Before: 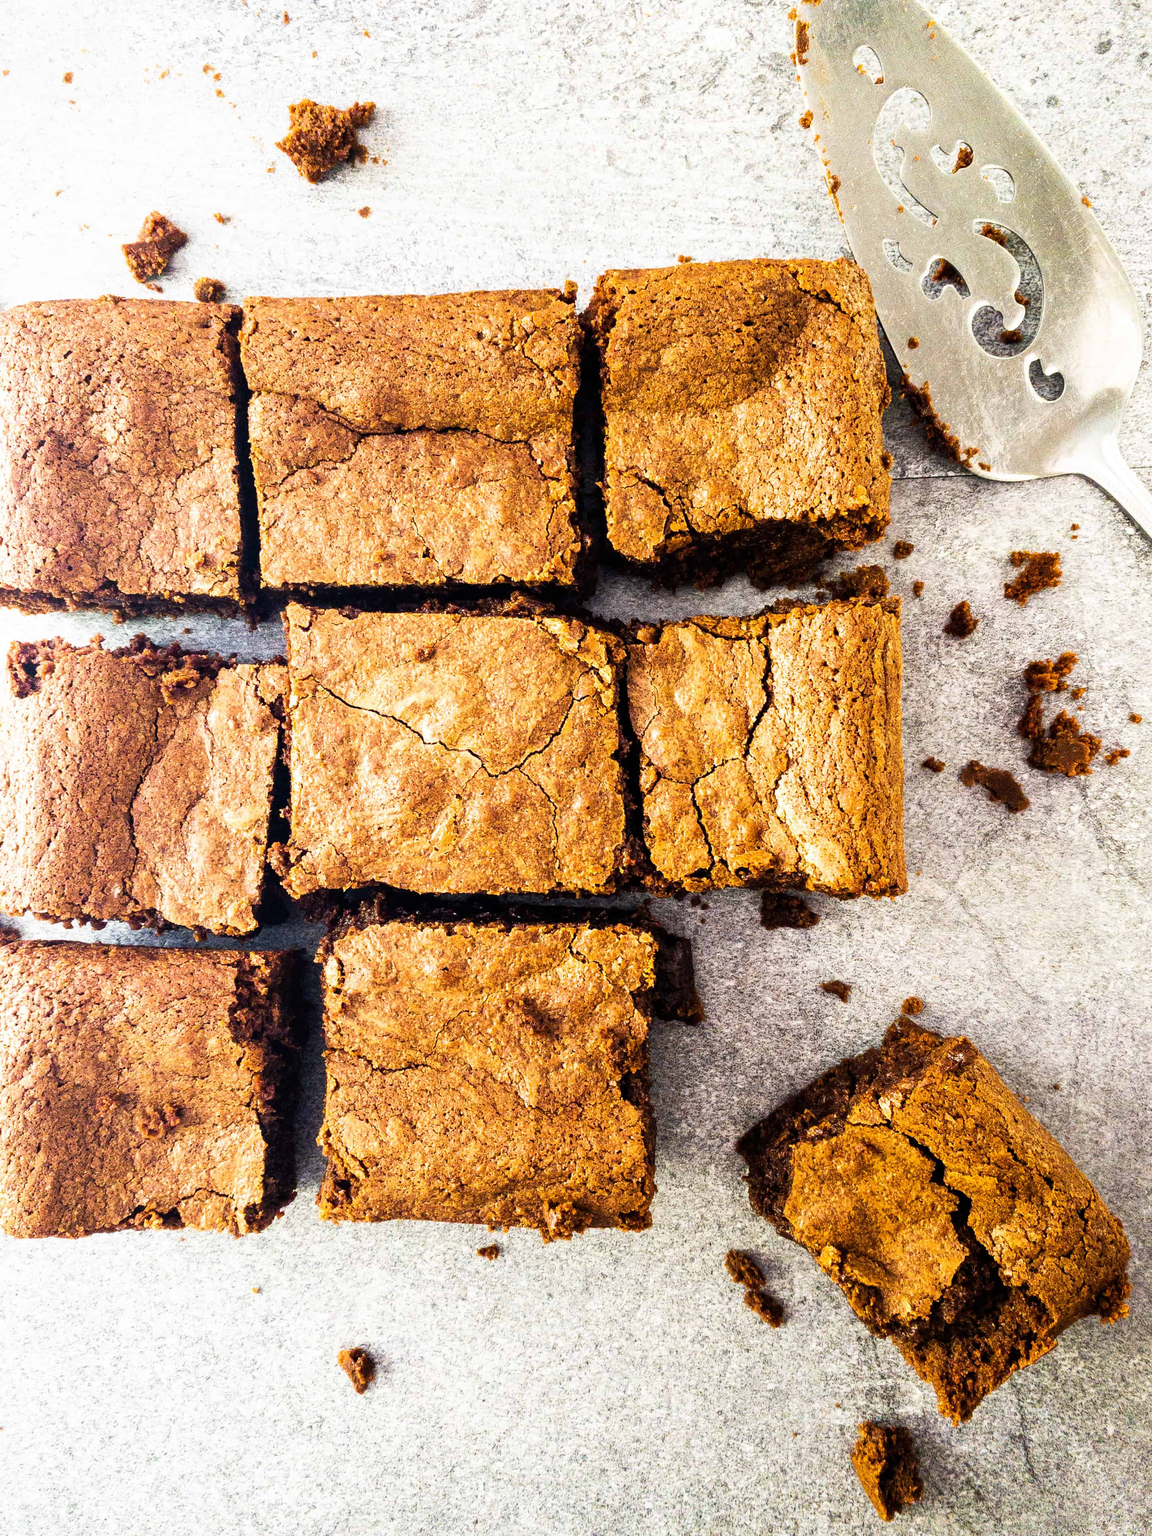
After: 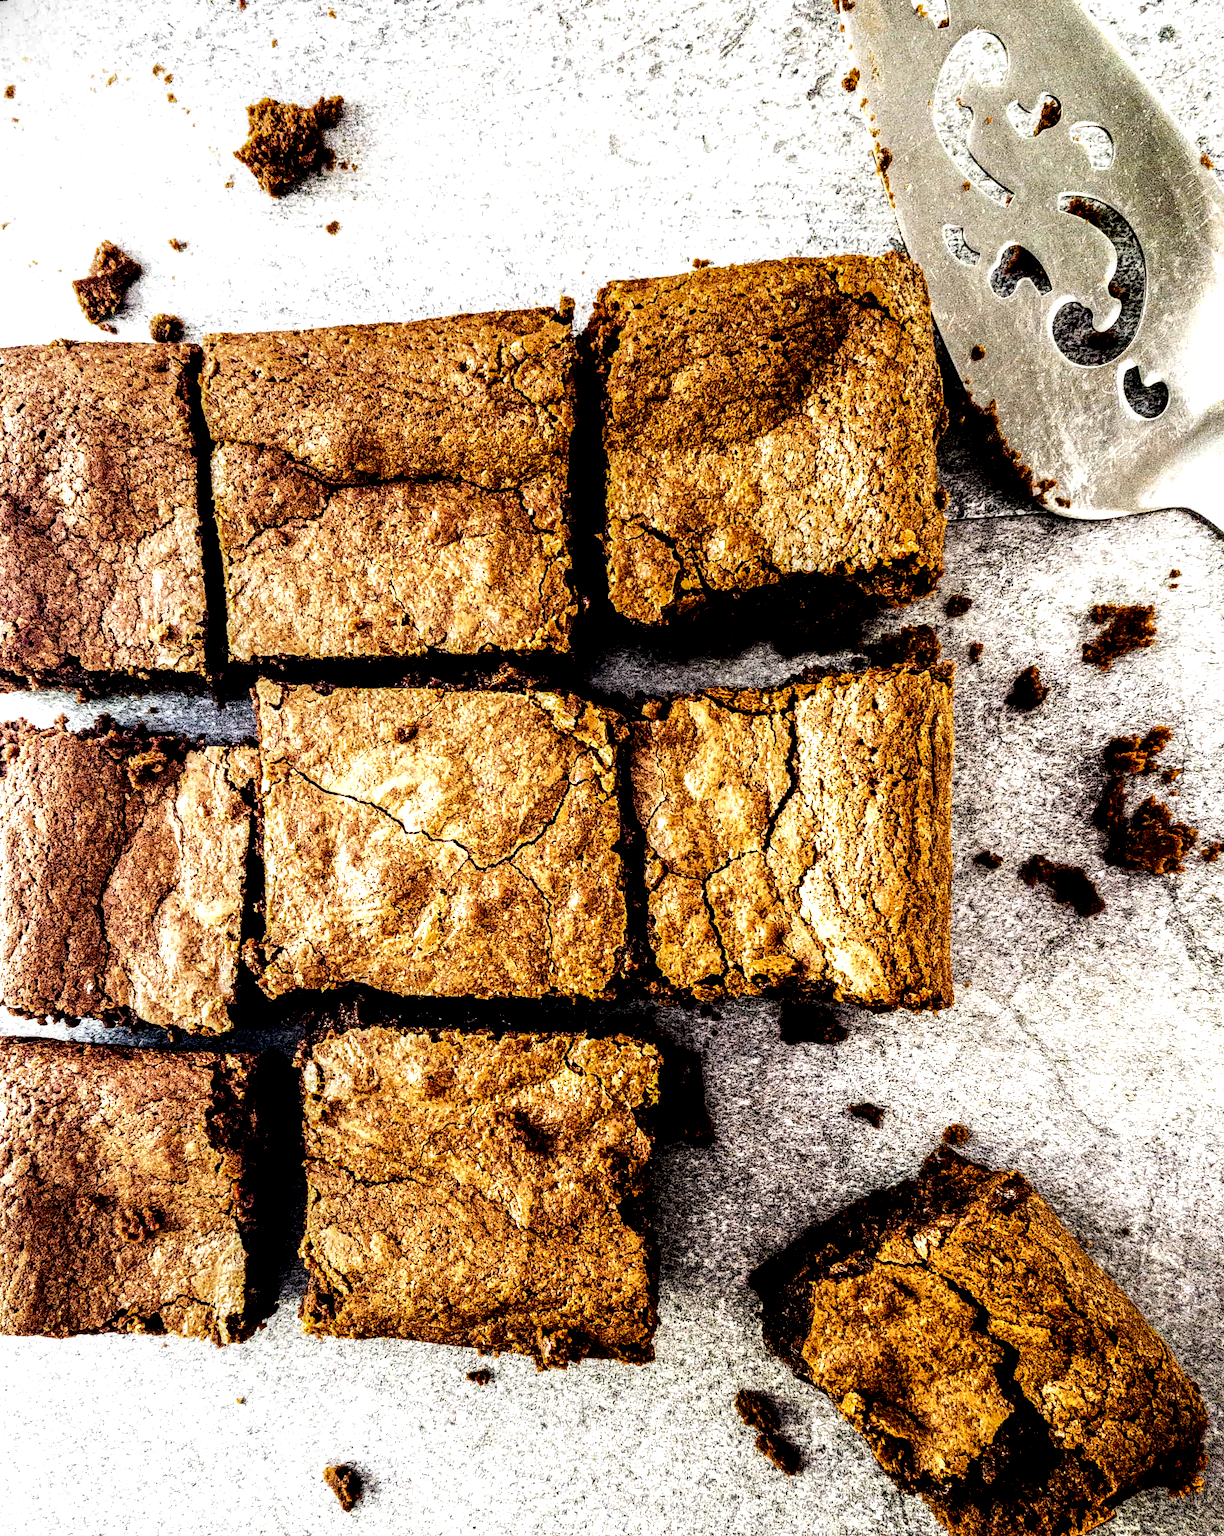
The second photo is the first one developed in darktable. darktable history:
local contrast: shadows 185%, detail 225%
rotate and perspective: rotation 0.062°, lens shift (vertical) 0.115, lens shift (horizontal) -0.133, crop left 0.047, crop right 0.94, crop top 0.061, crop bottom 0.94
crop and rotate: top 0%, bottom 5.097%
